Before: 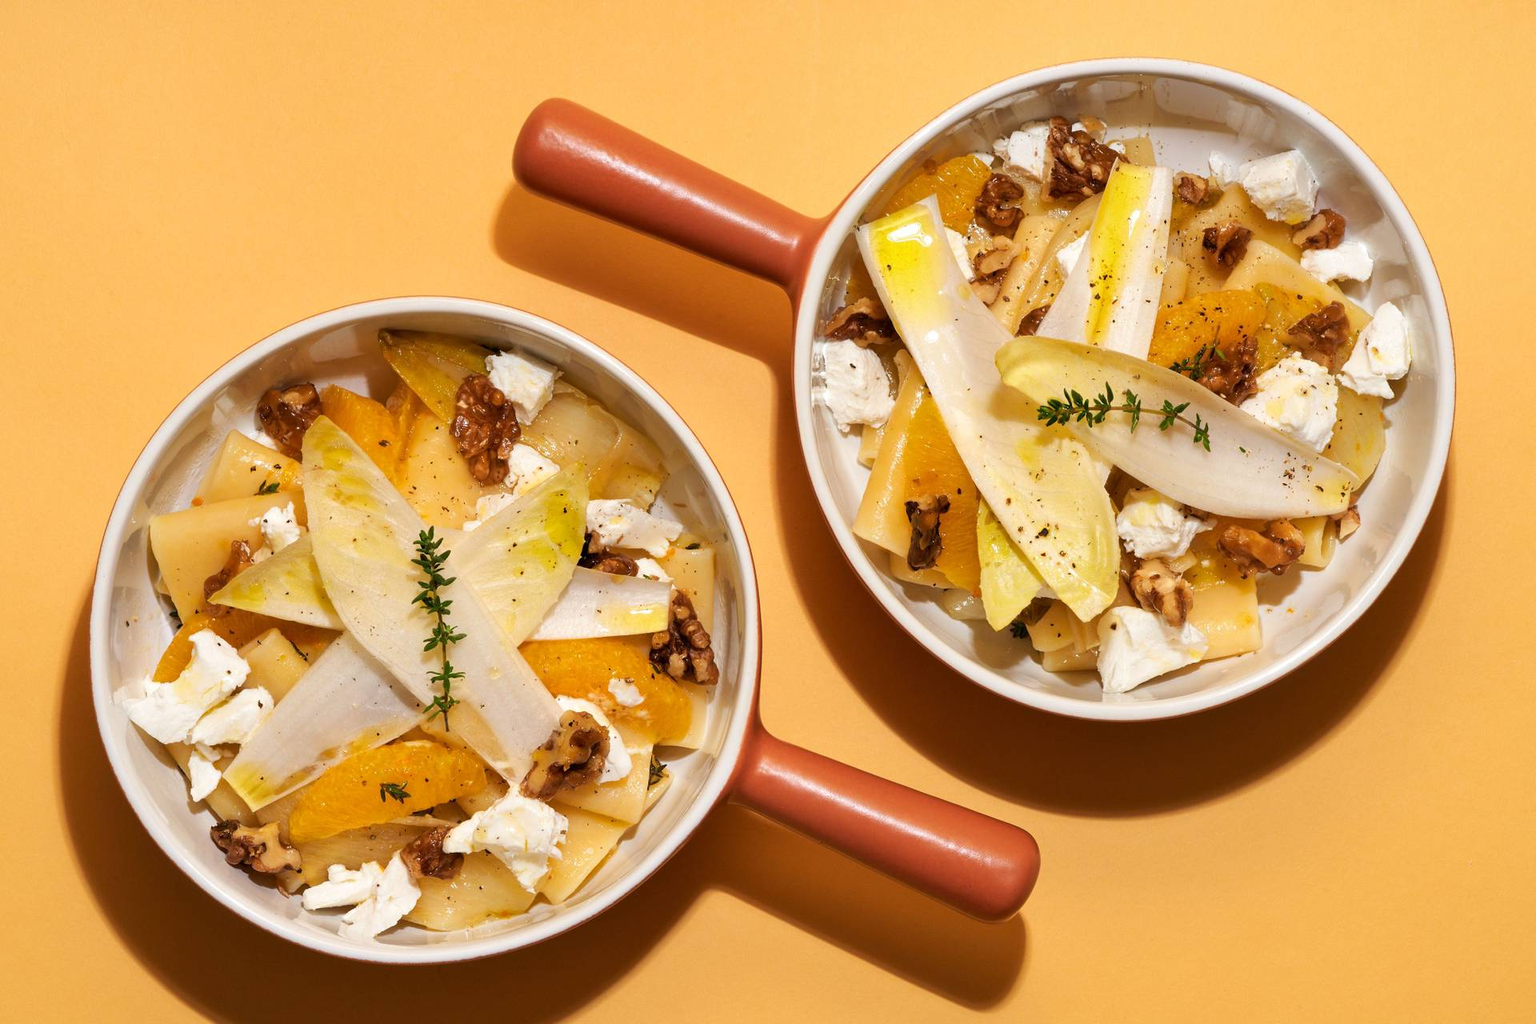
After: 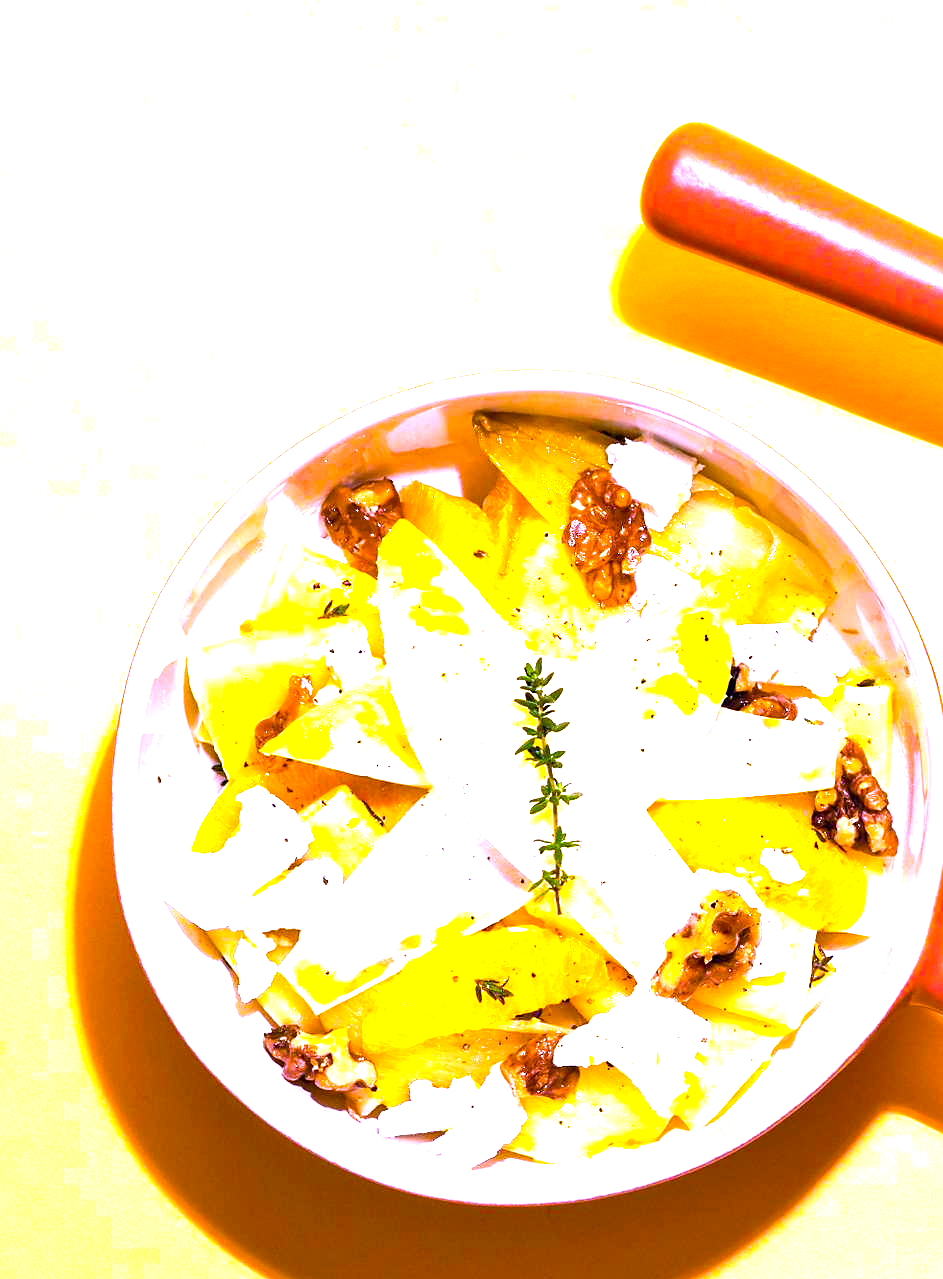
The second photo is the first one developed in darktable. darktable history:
exposure: exposure 0.77 EV, compensate highlight preservation false
sharpen: radius 1.864, amount 0.398, threshold 1.271
white balance: red 0.98, blue 1.61
color balance rgb: linear chroma grading › shadows -10%, linear chroma grading › global chroma 20%, perceptual saturation grading › global saturation 15%, perceptual brilliance grading › global brilliance 30%, perceptual brilliance grading › highlights 12%, perceptual brilliance grading › mid-tones 24%, global vibrance 20%
crop and rotate: left 0%, top 0%, right 50.845%
